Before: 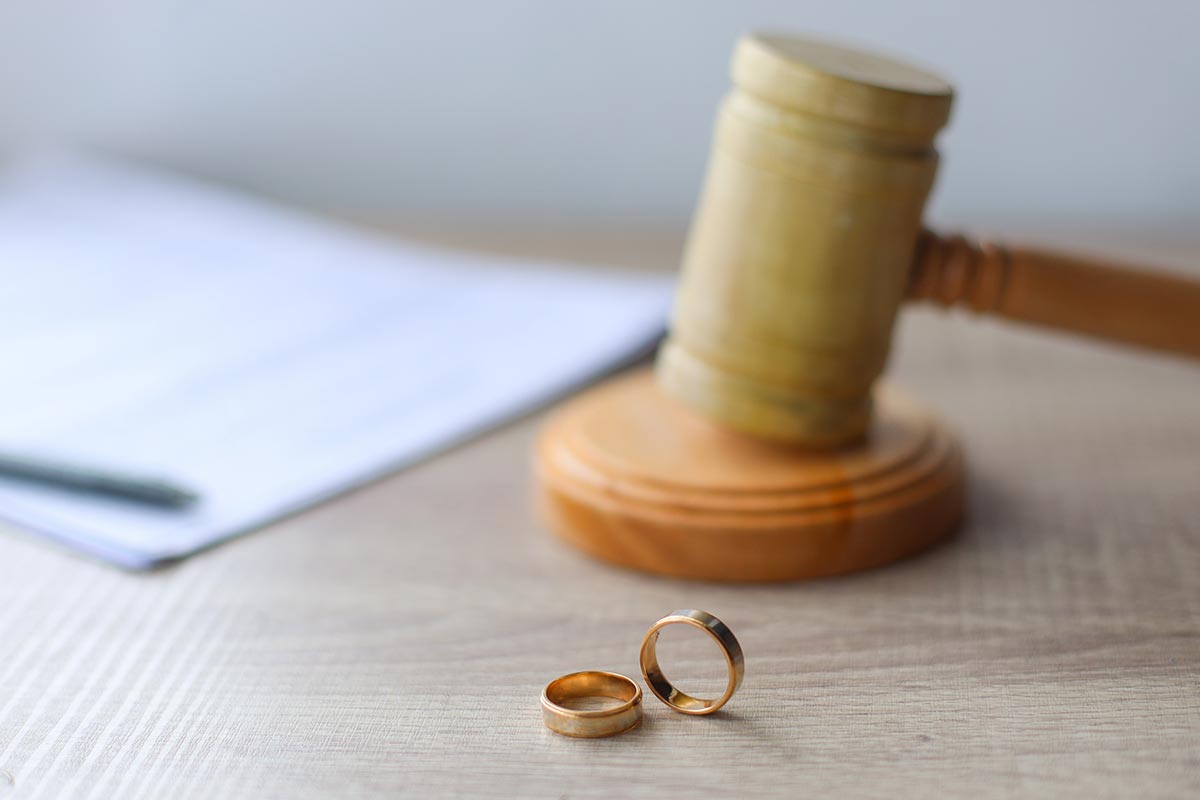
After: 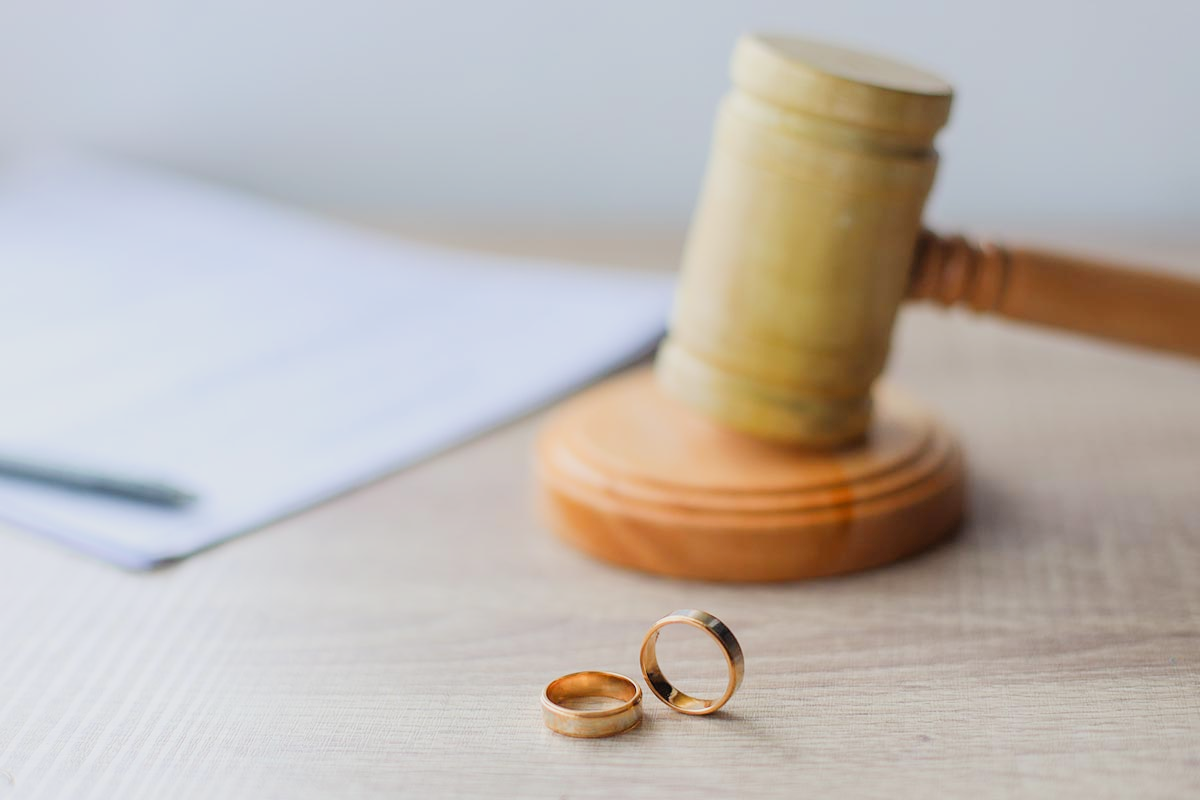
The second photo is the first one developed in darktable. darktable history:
filmic rgb: black relative exposure -7.65 EV, white relative exposure 4.56 EV, hardness 3.61
exposure: black level correction 0, exposure 0.7 EV, compensate exposure bias true, compensate highlight preservation false
